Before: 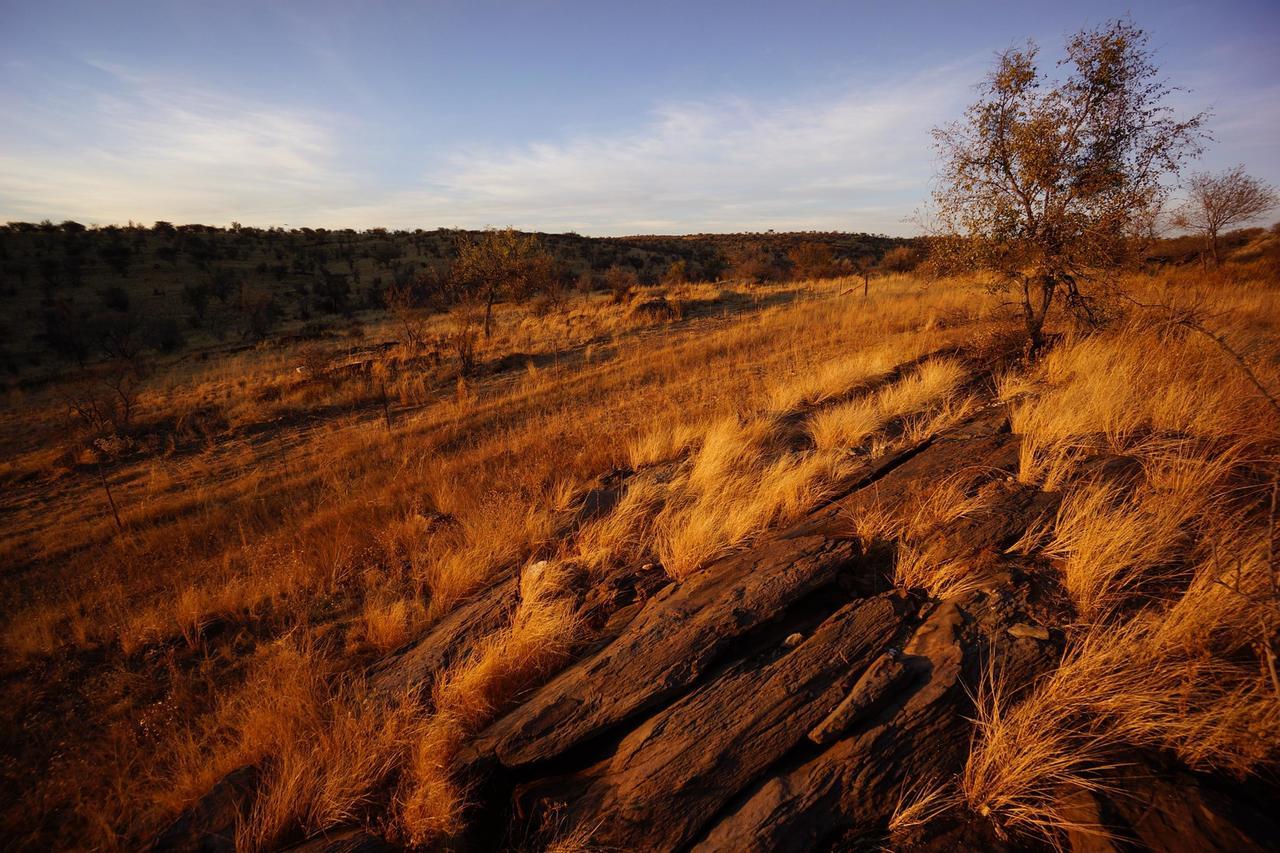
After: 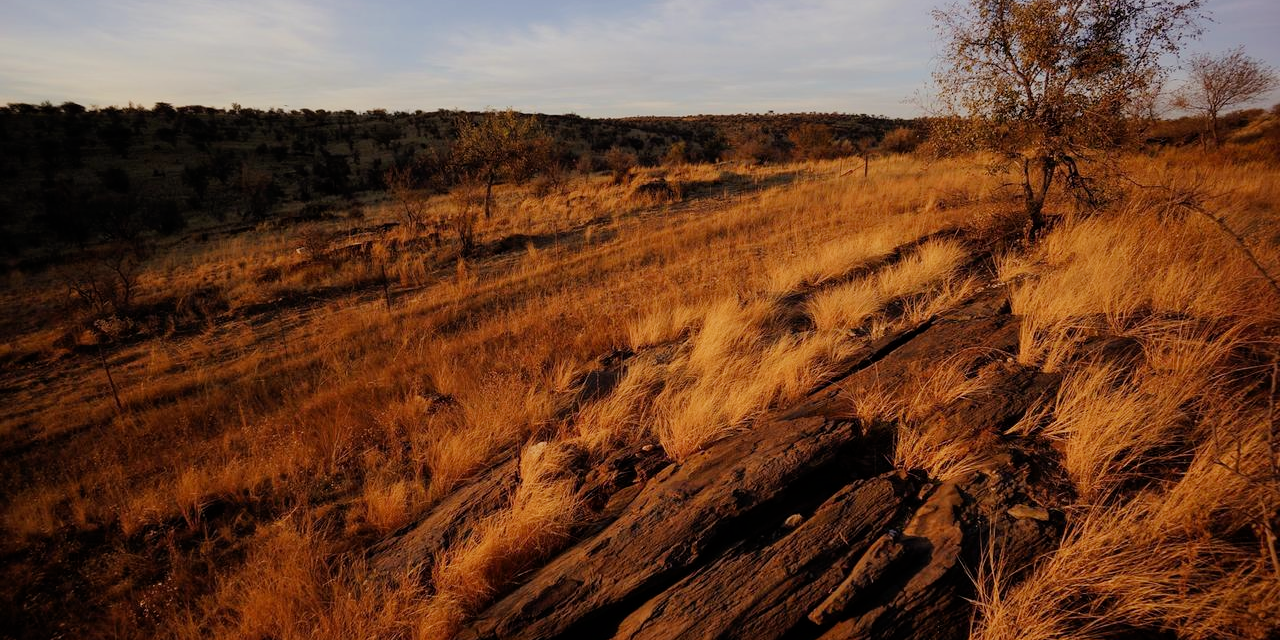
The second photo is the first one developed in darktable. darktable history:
crop: top 14.002%, bottom 10.892%
filmic rgb: black relative exposure -8.02 EV, white relative exposure 4.05 EV, threshold 5.96 EV, hardness 4.1, contrast 0.935, enable highlight reconstruction true
